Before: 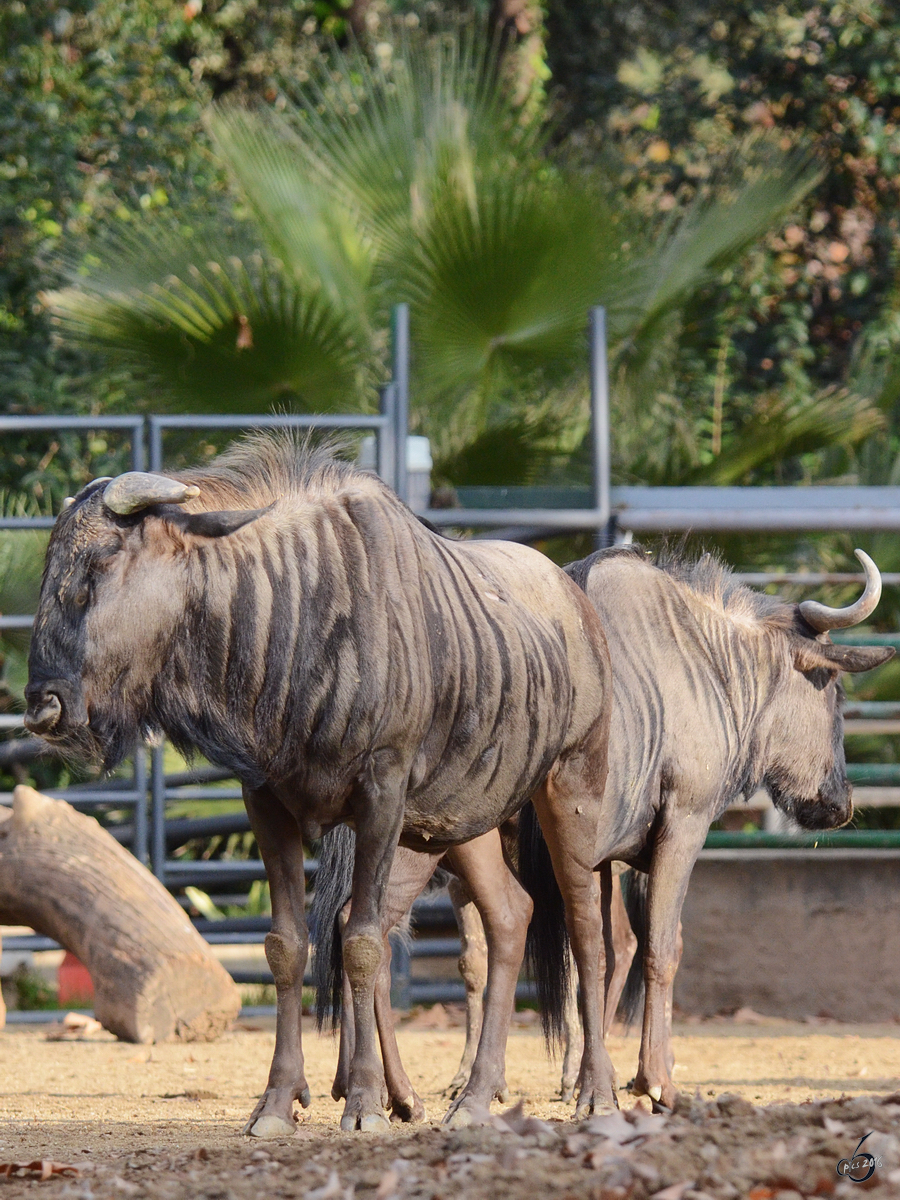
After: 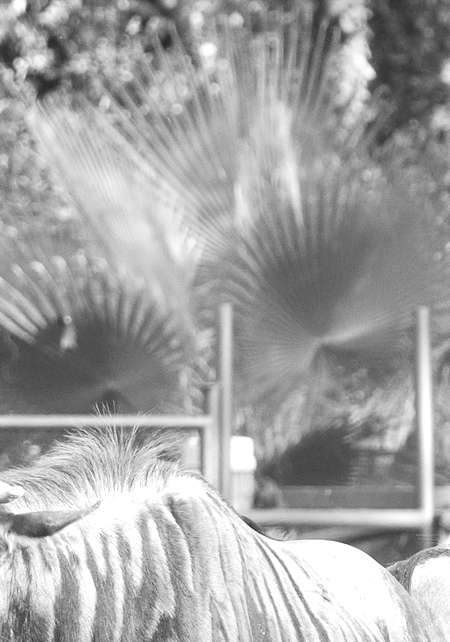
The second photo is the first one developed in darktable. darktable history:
contrast brightness saturation: brightness 0.15
exposure: exposure 1 EV, compensate highlight preservation false
crop: left 19.556%, right 30.401%, bottom 46.458%
monochrome: on, module defaults
white balance: red 1, blue 1
